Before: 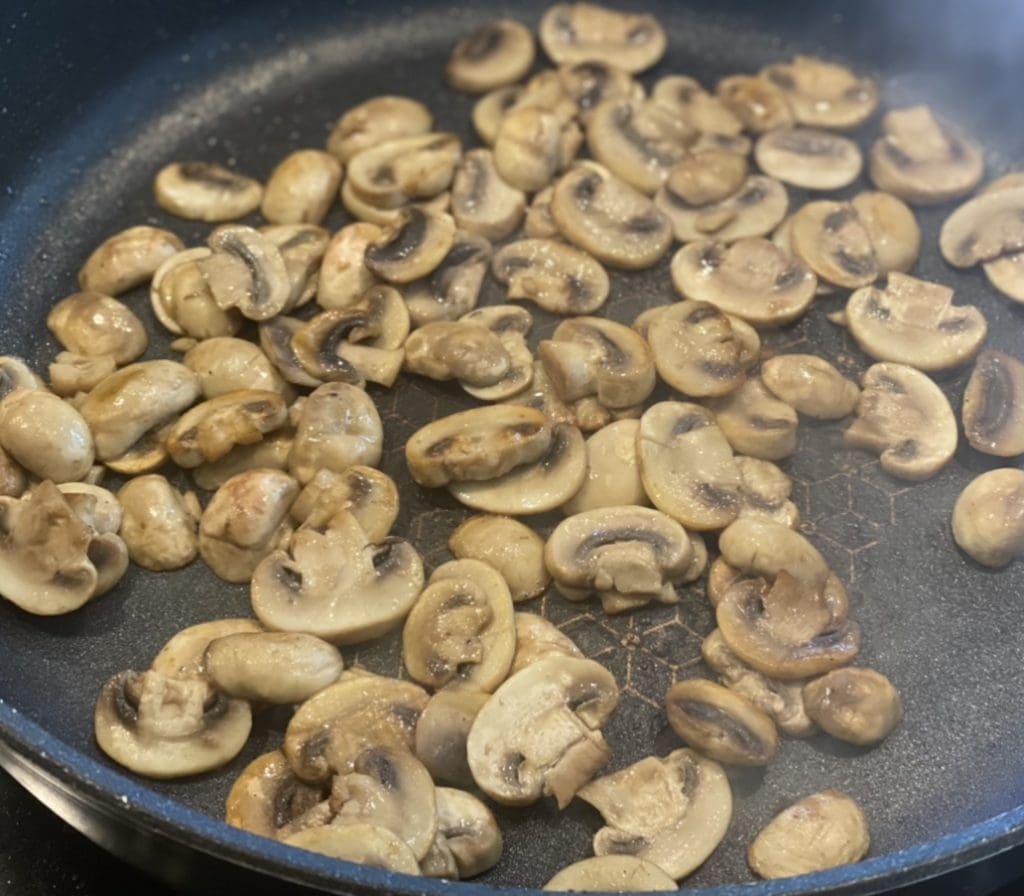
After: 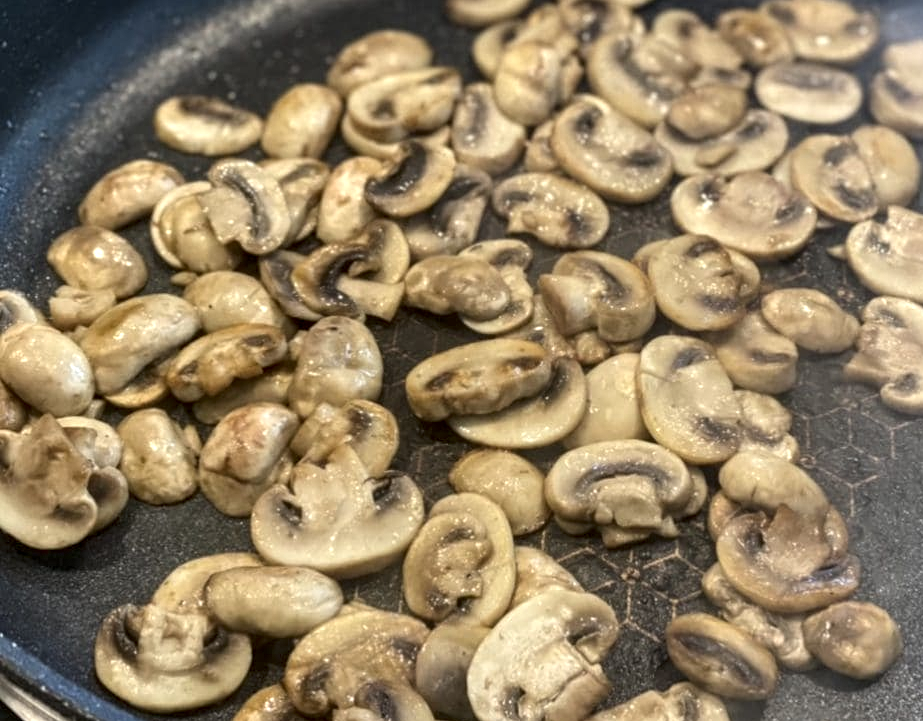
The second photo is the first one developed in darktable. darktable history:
local contrast: highlights 60%, shadows 63%, detail 160%
crop: top 7.452%, right 9.827%, bottom 11.973%
